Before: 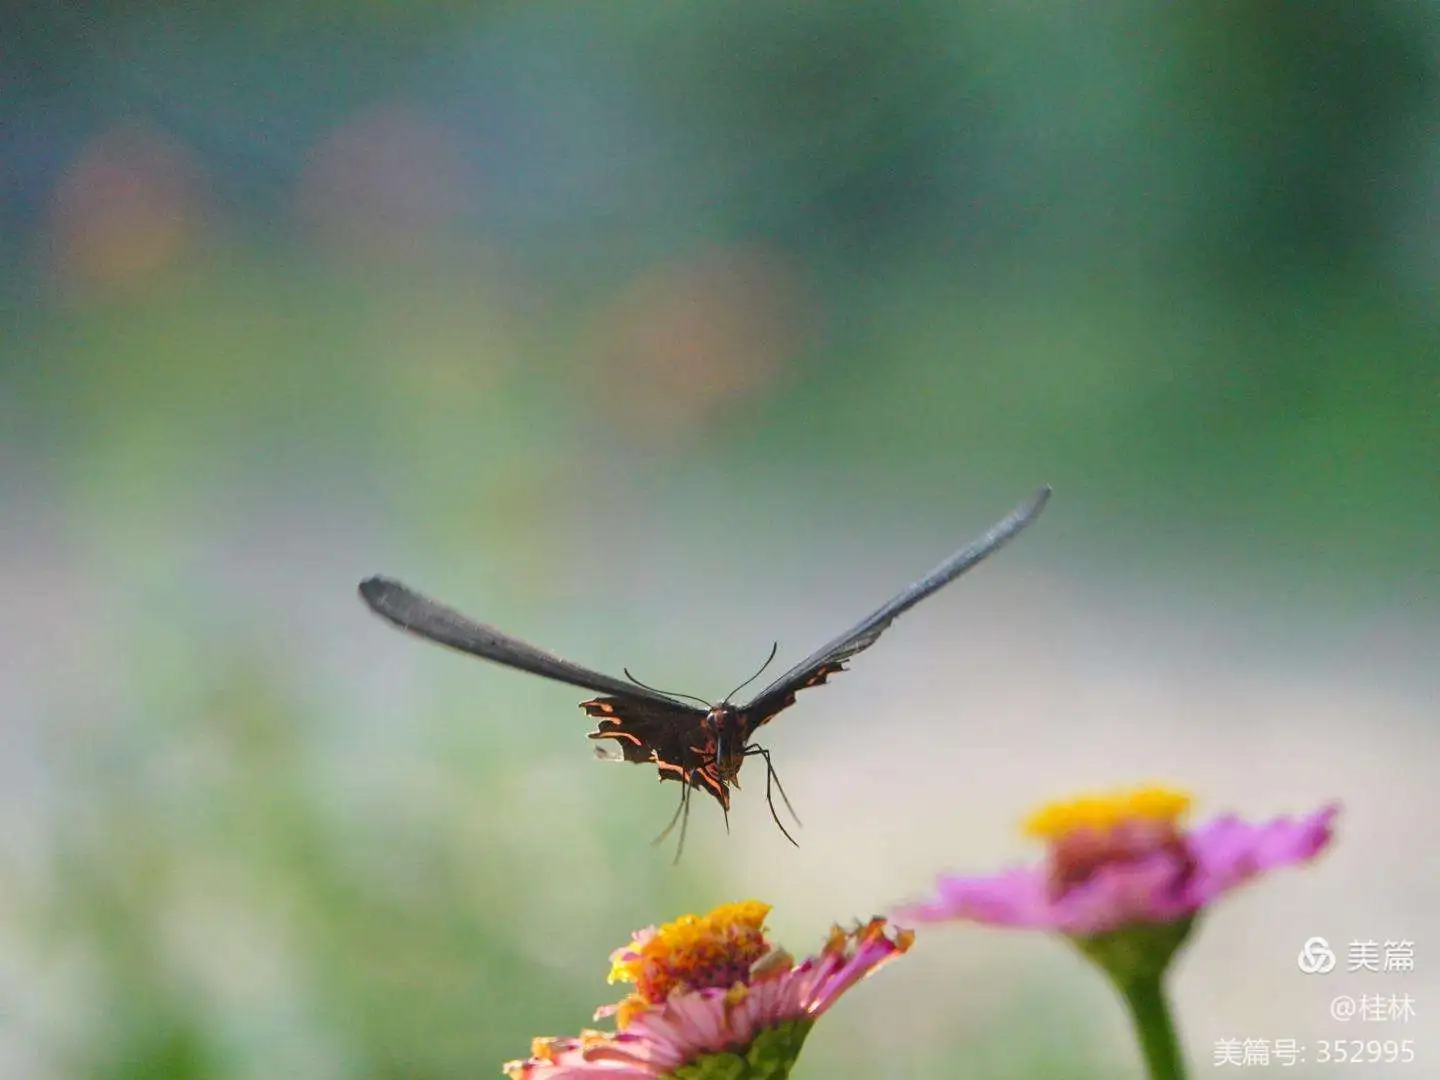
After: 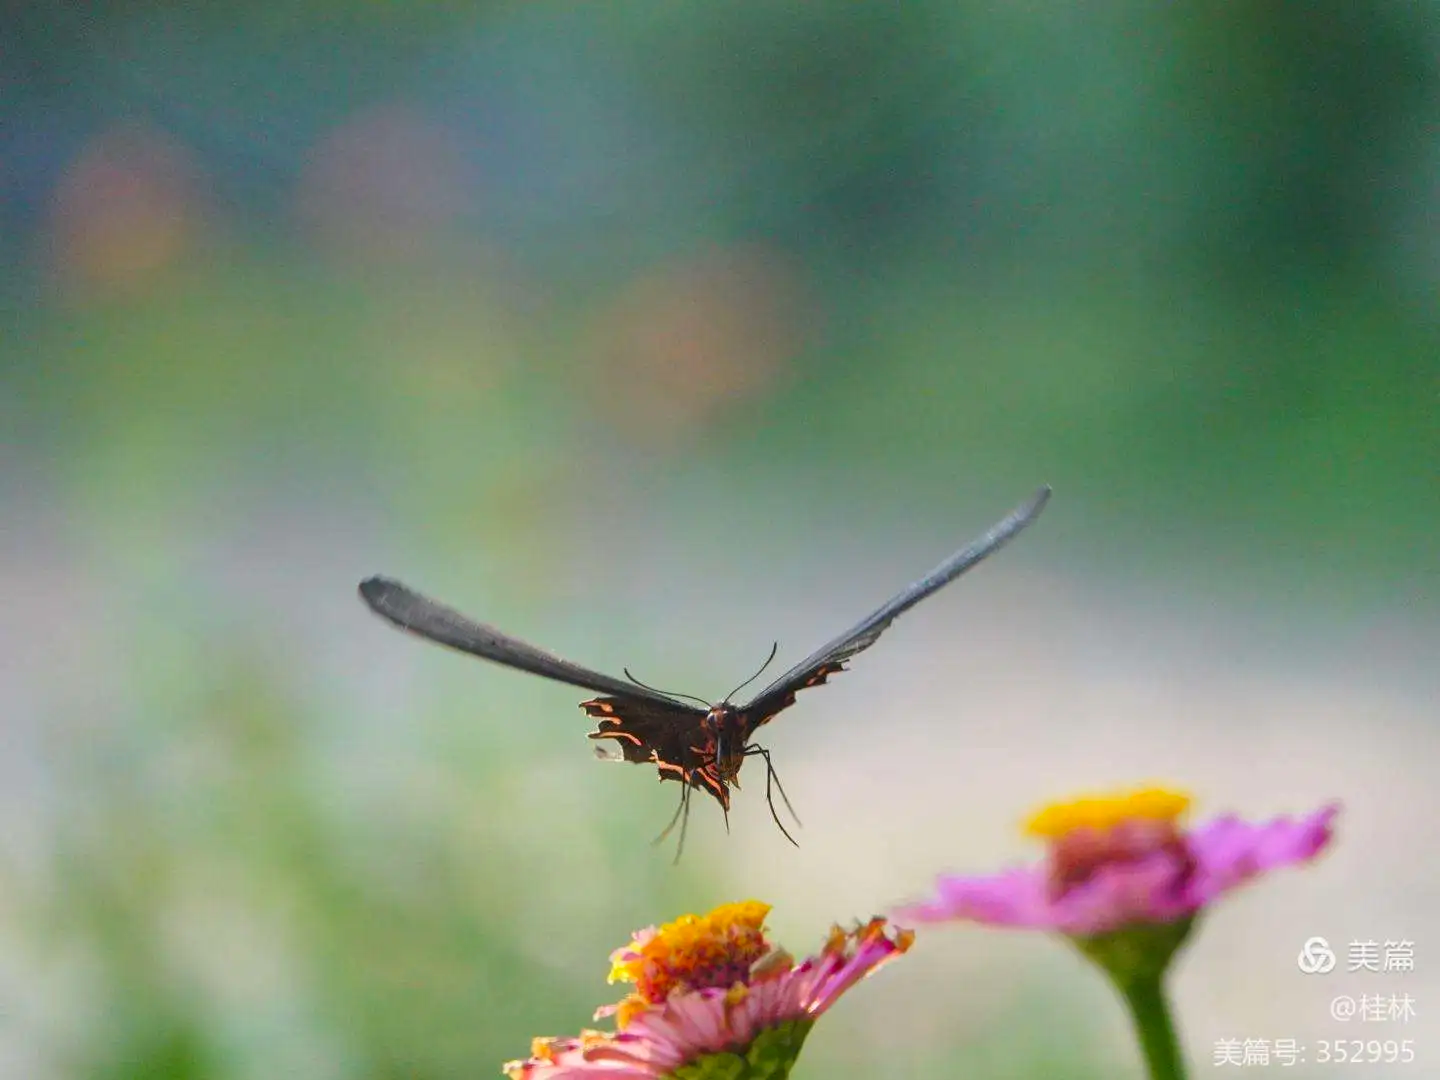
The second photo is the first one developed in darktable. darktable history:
color correction: highlights b* 0.059, saturation 1.11
